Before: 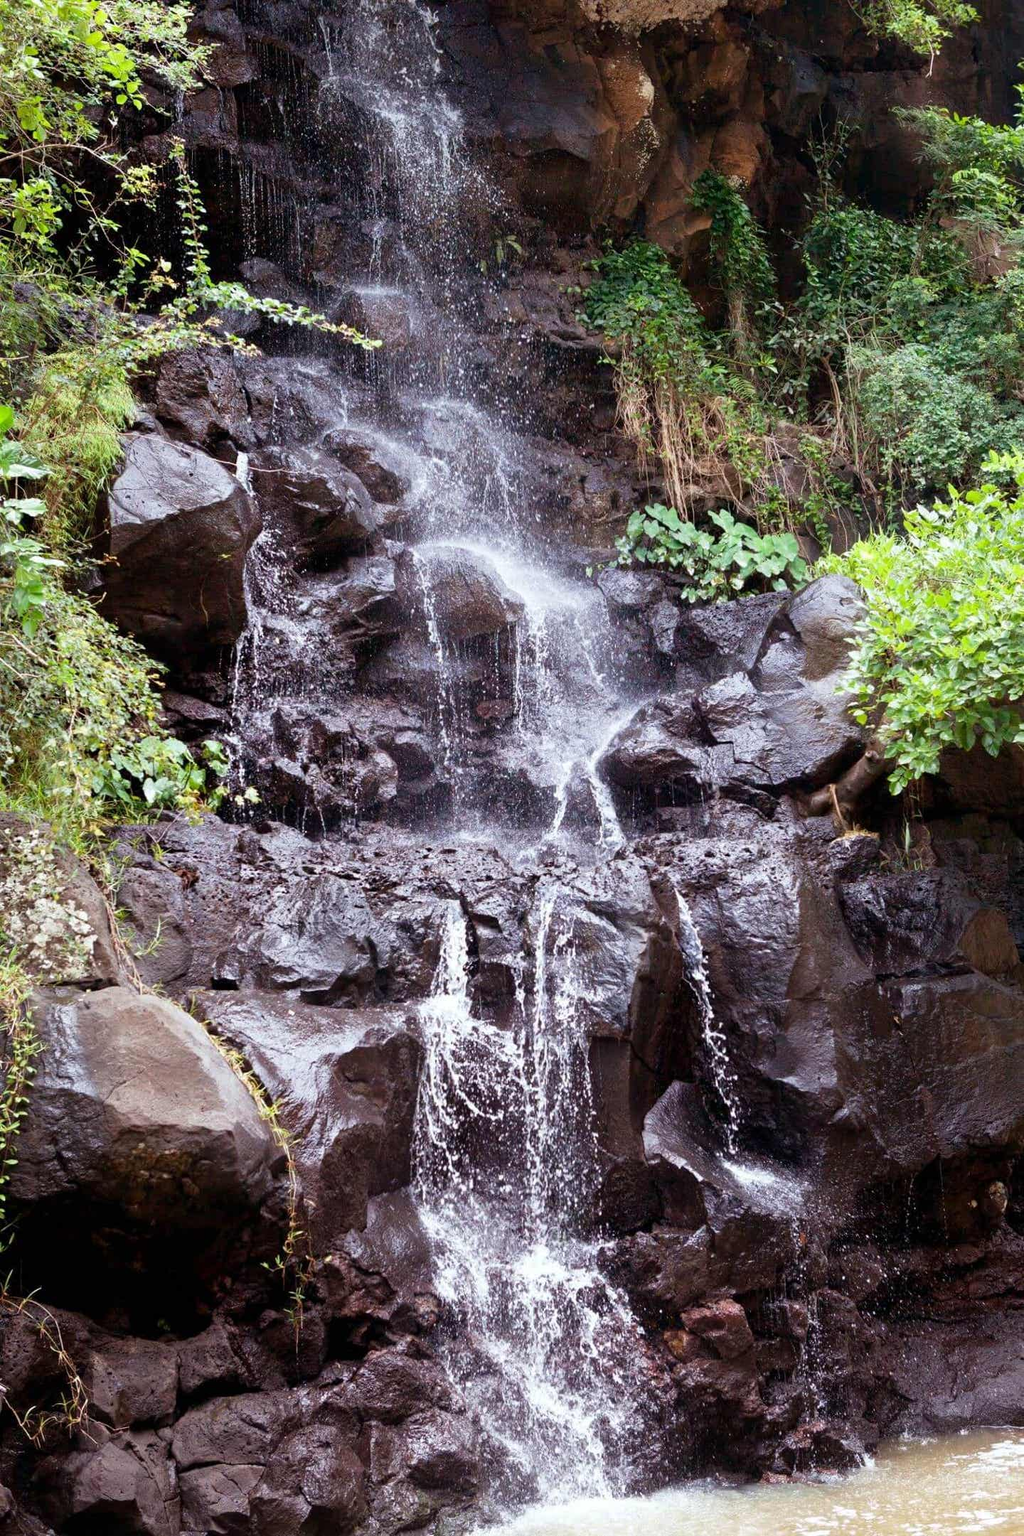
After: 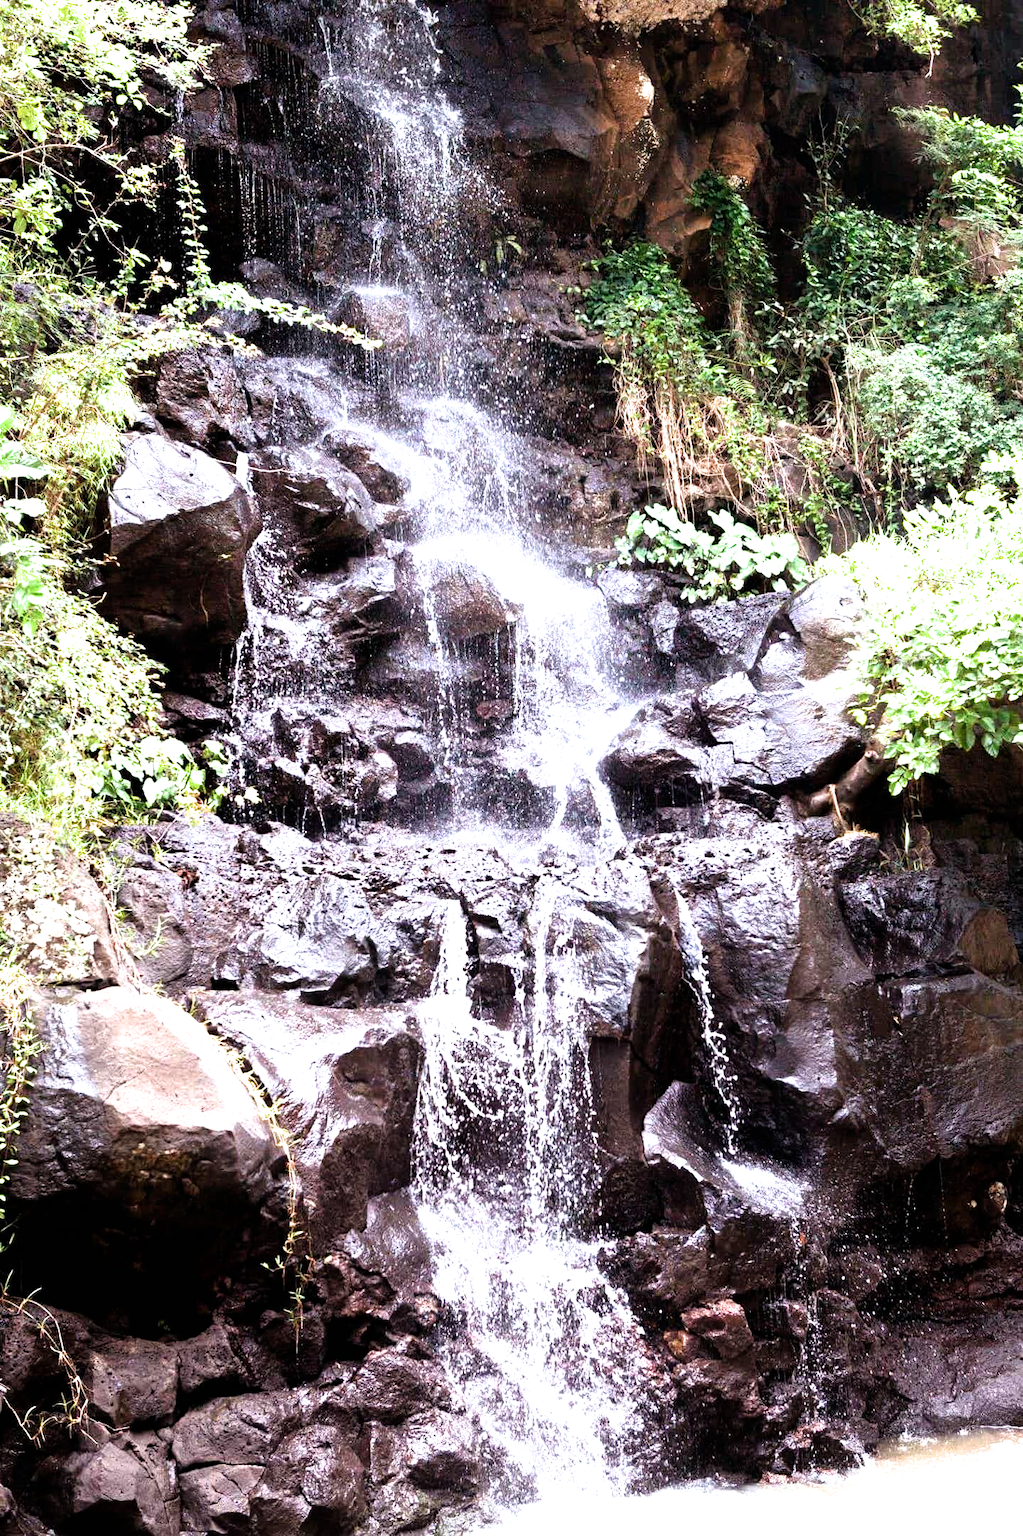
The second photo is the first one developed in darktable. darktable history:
exposure: black level correction 0, exposure 1 EV, compensate highlight preservation false
filmic rgb: black relative exposure -8 EV, white relative exposure 2.18 EV, hardness 6.97, iterations of high-quality reconstruction 0
